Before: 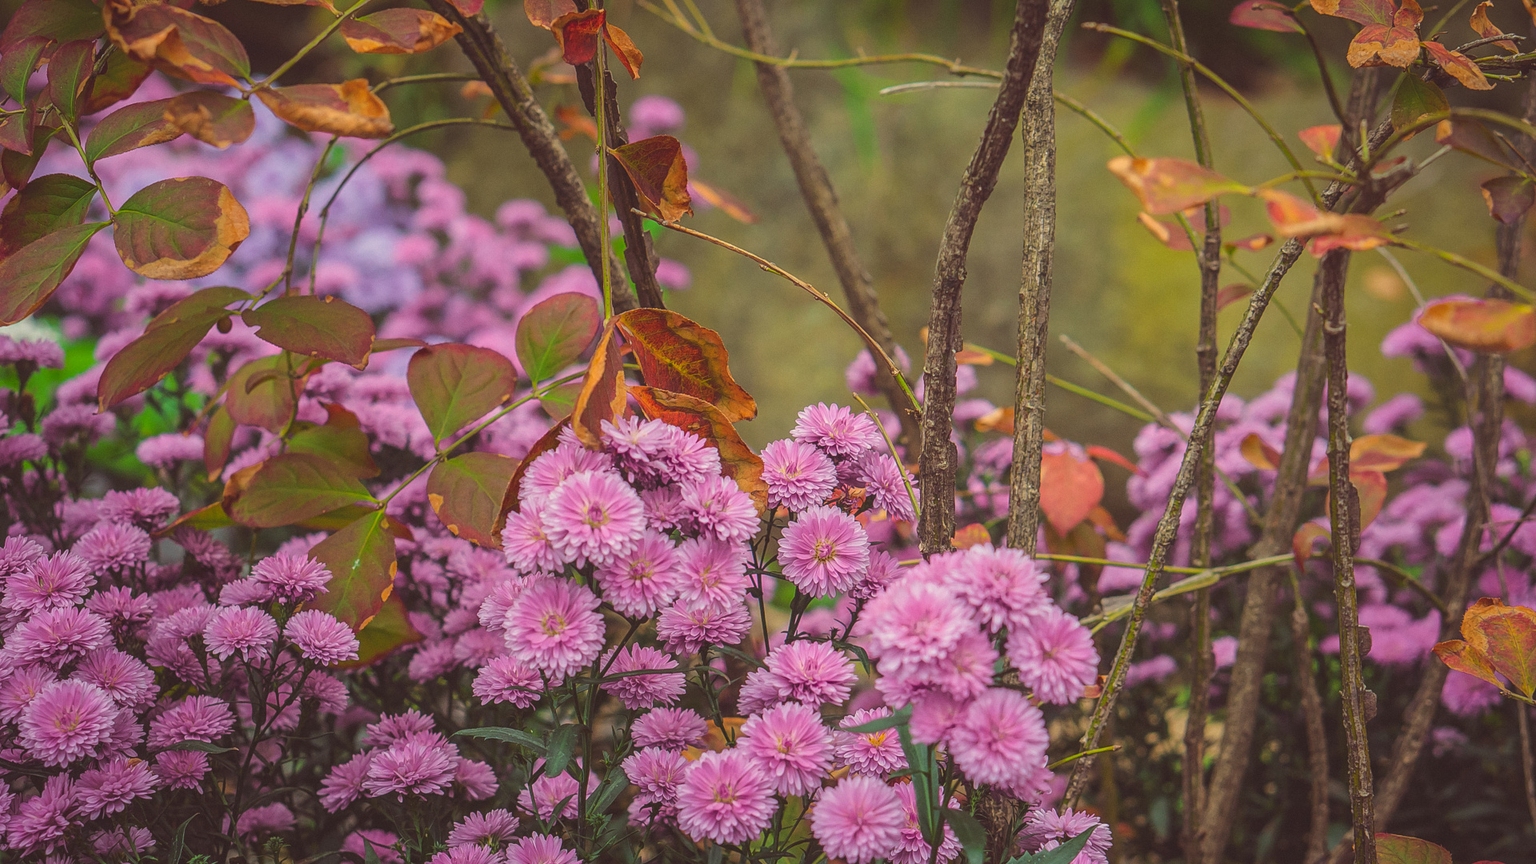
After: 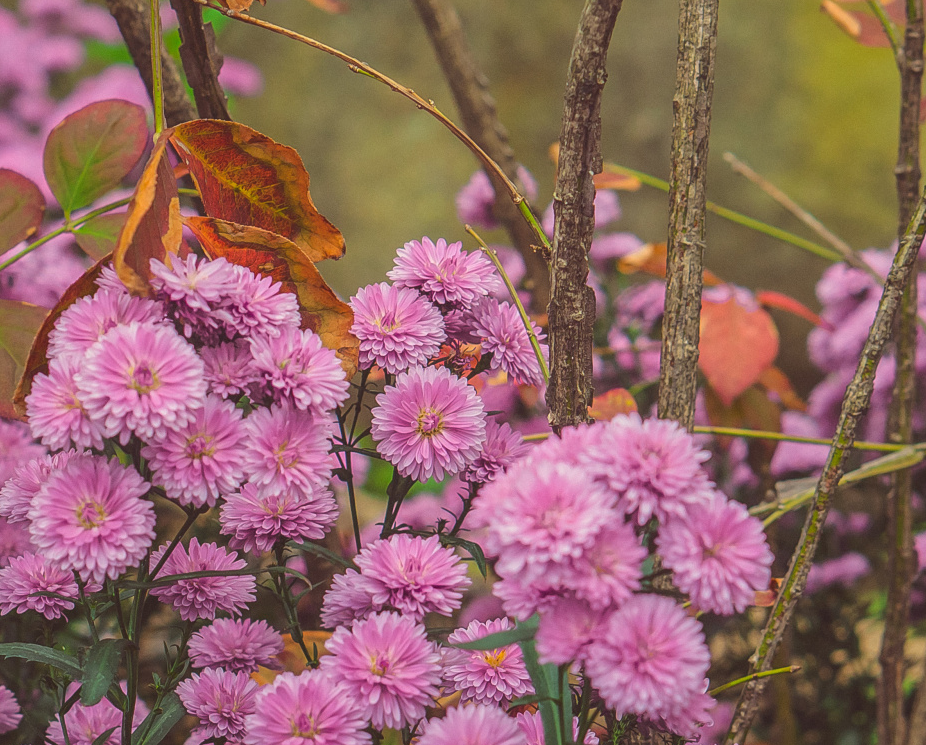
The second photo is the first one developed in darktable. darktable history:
crop: left 31.345%, top 24.719%, right 20.422%, bottom 6.274%
